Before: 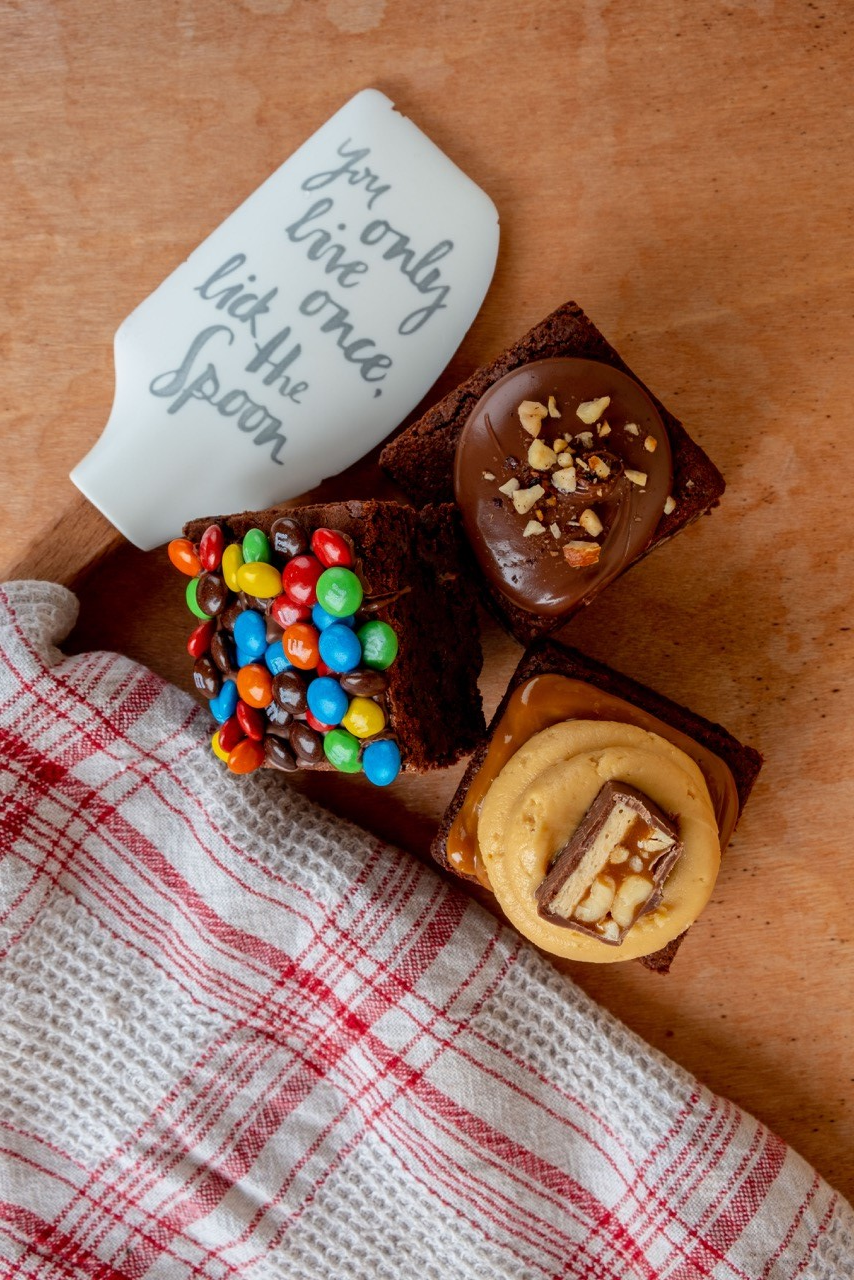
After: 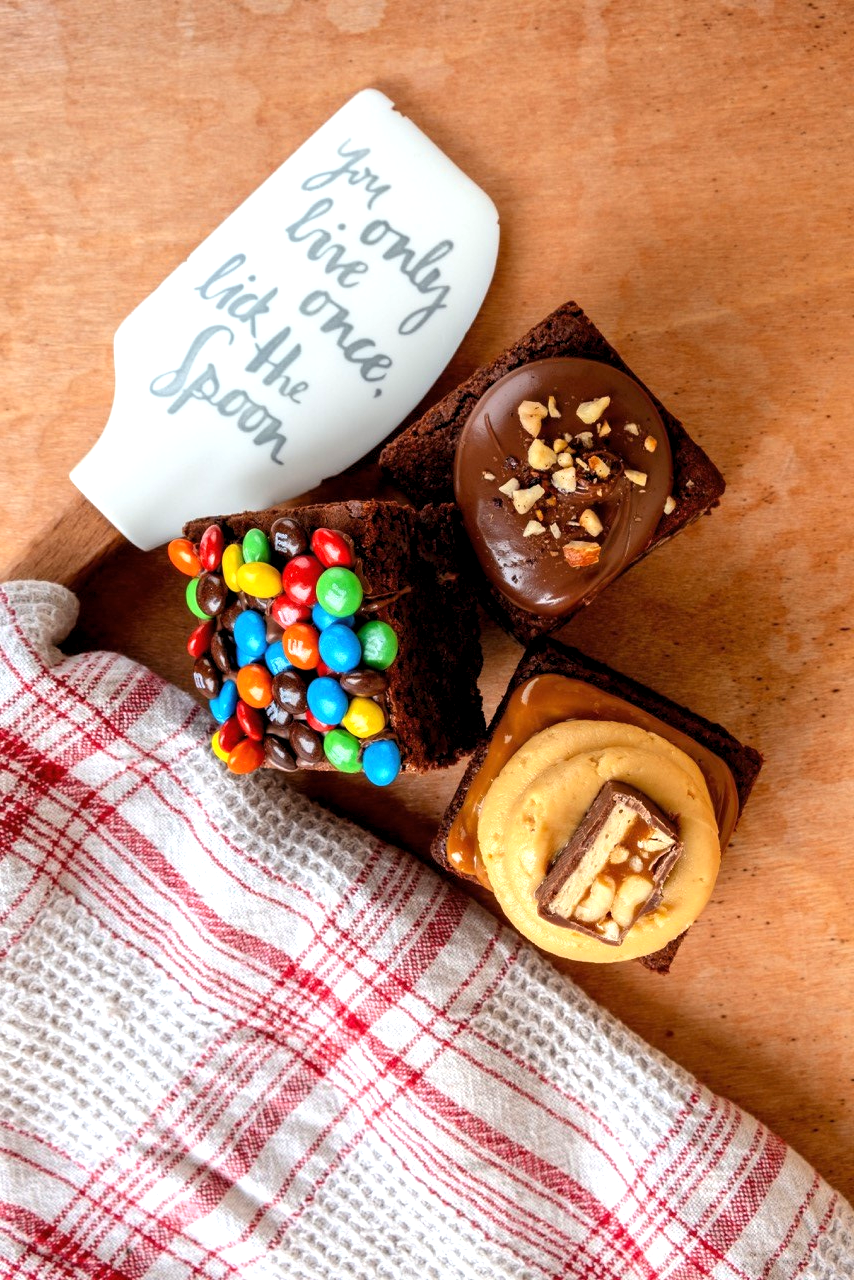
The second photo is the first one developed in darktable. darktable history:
exposure: exposure 0.761 EV, compensate highlight preservation false
levels: black 0.023%, gray 59.41%, levels [0.026, 0.507, 0.987]
